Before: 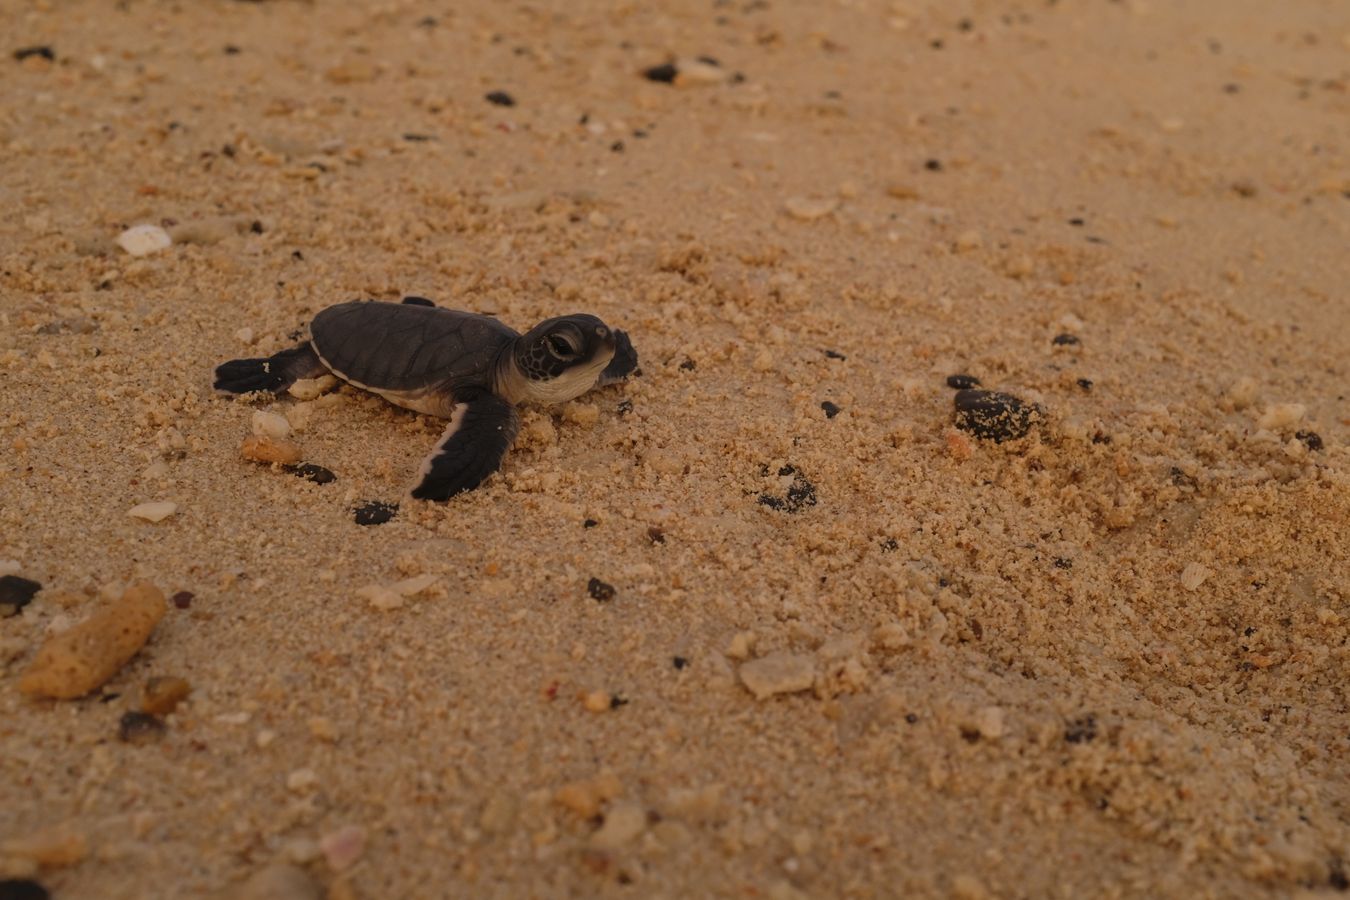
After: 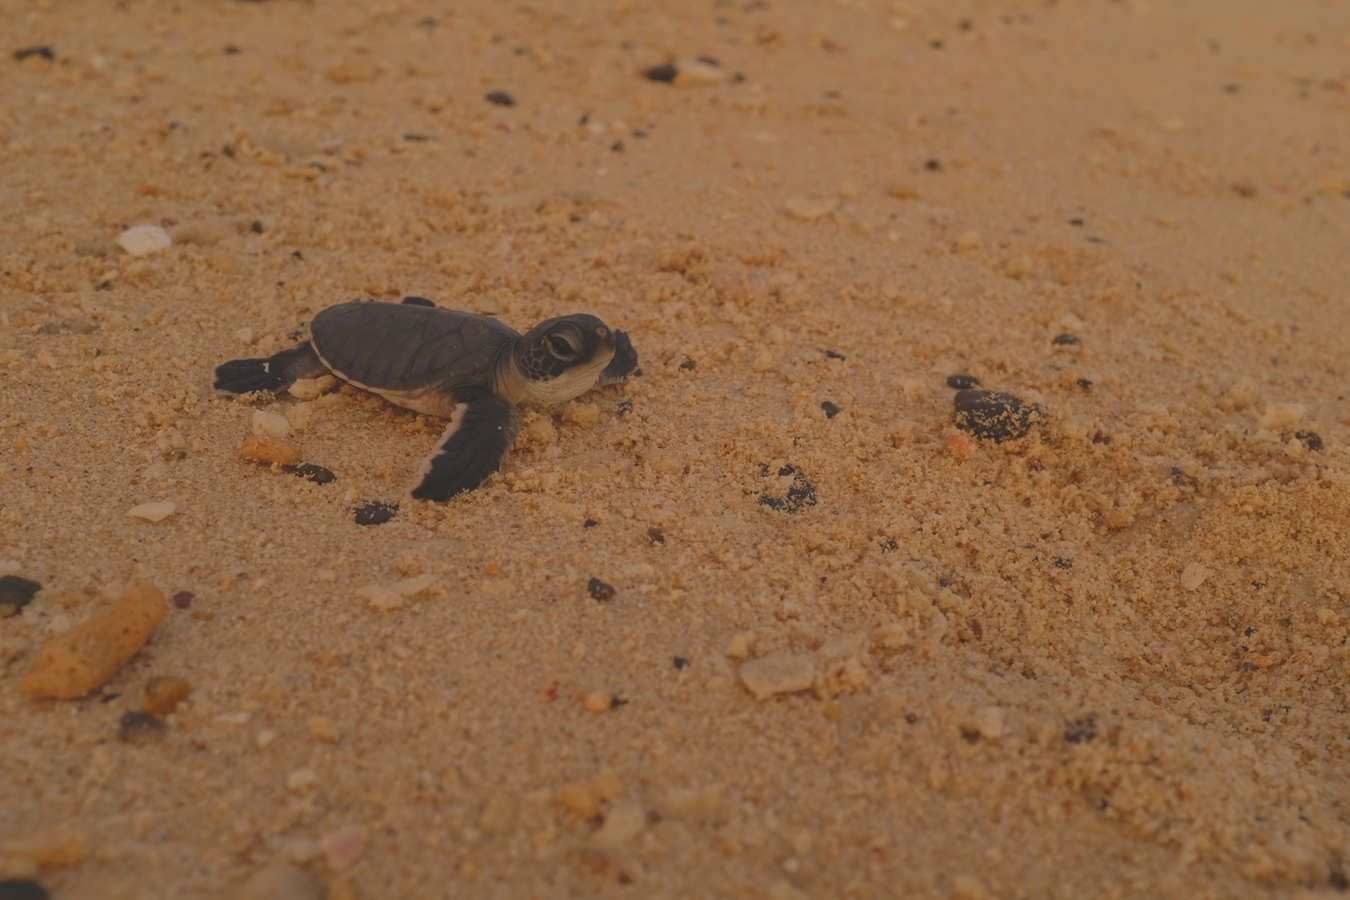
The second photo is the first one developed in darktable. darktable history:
contrast brightness saturation: contrast -0.296
